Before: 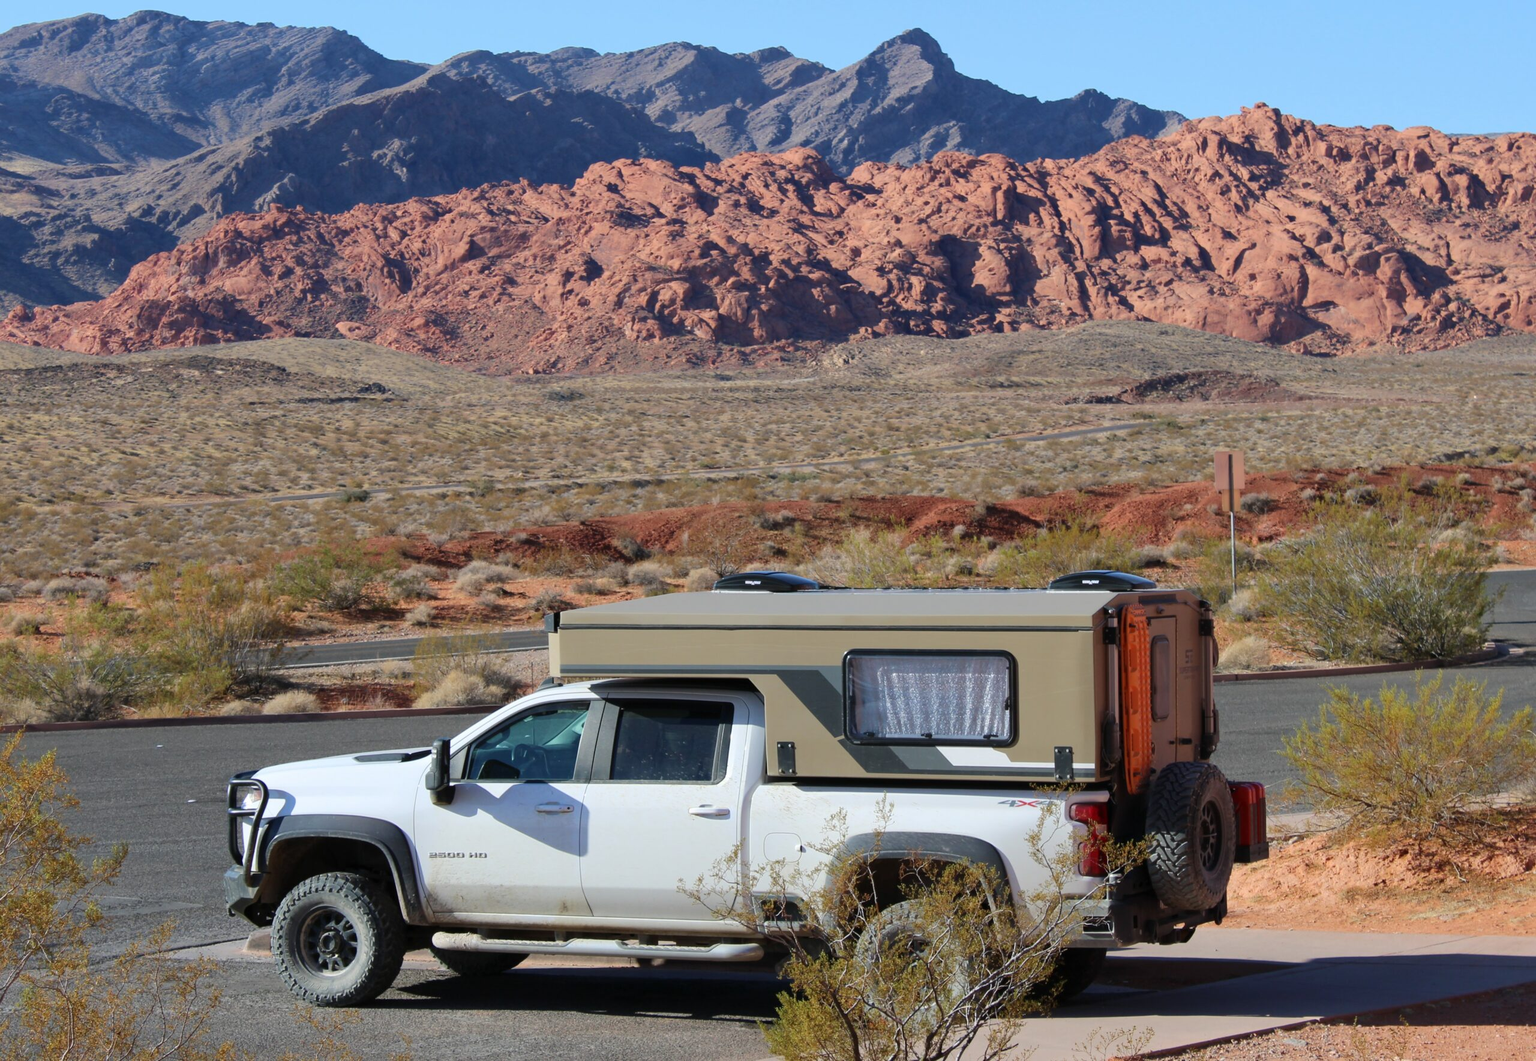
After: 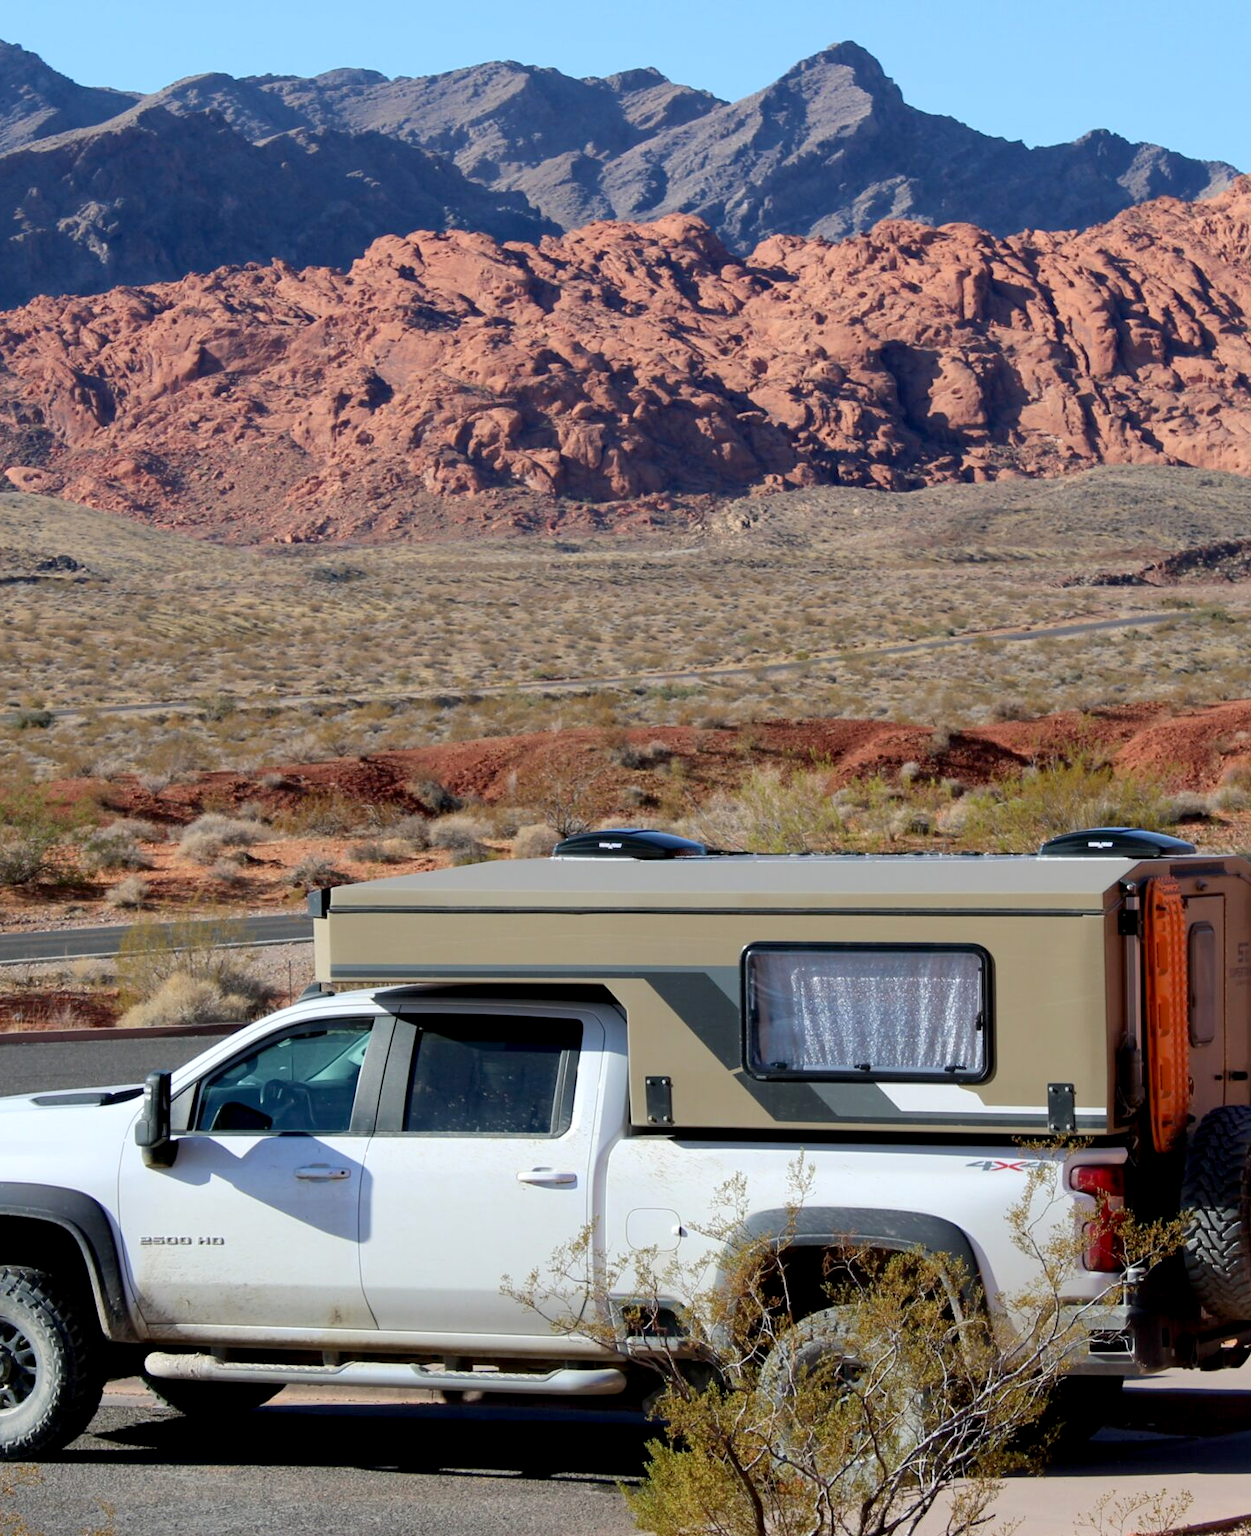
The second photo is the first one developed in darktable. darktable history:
exposure: black level correction 0.007, exposure 0.093 EV, compensate highlight preservation false
crop: left 21.674%, right 22.086%
